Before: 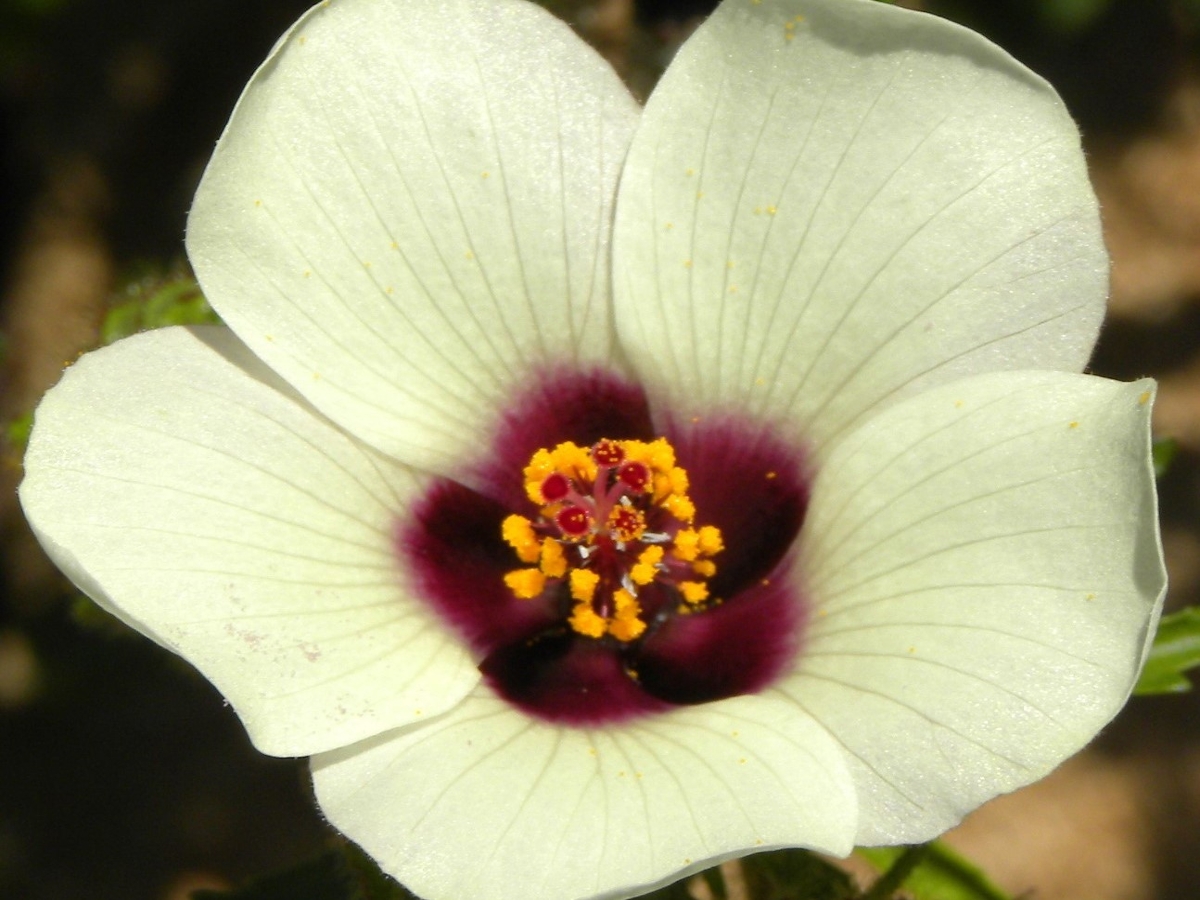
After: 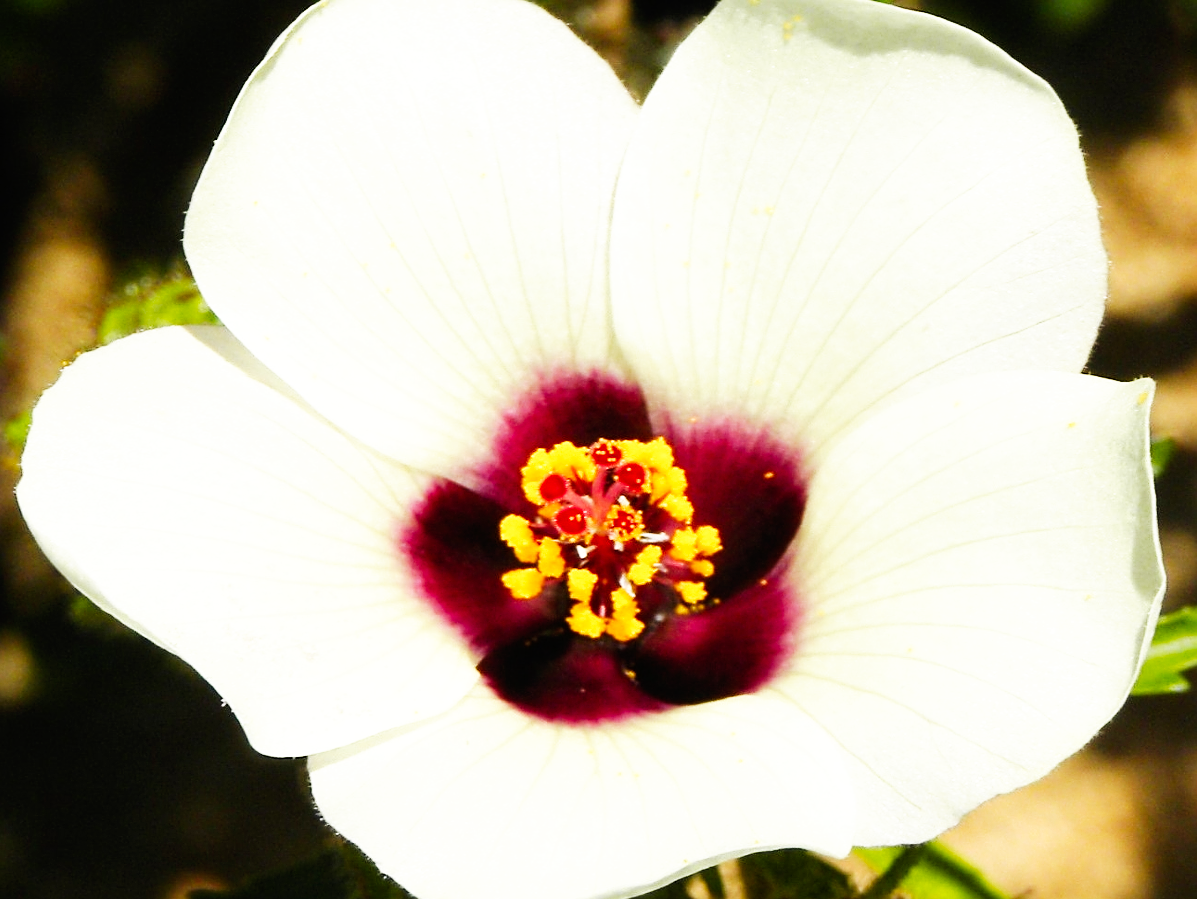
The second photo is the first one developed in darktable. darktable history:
crop and rotate: left 0.181%, bottom 0.006%
sharpen: on, module defaults
base curve: curves: ch0 [(0, 0) (0.007, 0.004) (0.027, 0.03) (0.046, 0.07) (0.207, 0.54) (0.442, 0.872) (0.673, 0.972) (1, 1)], preserve colors none
